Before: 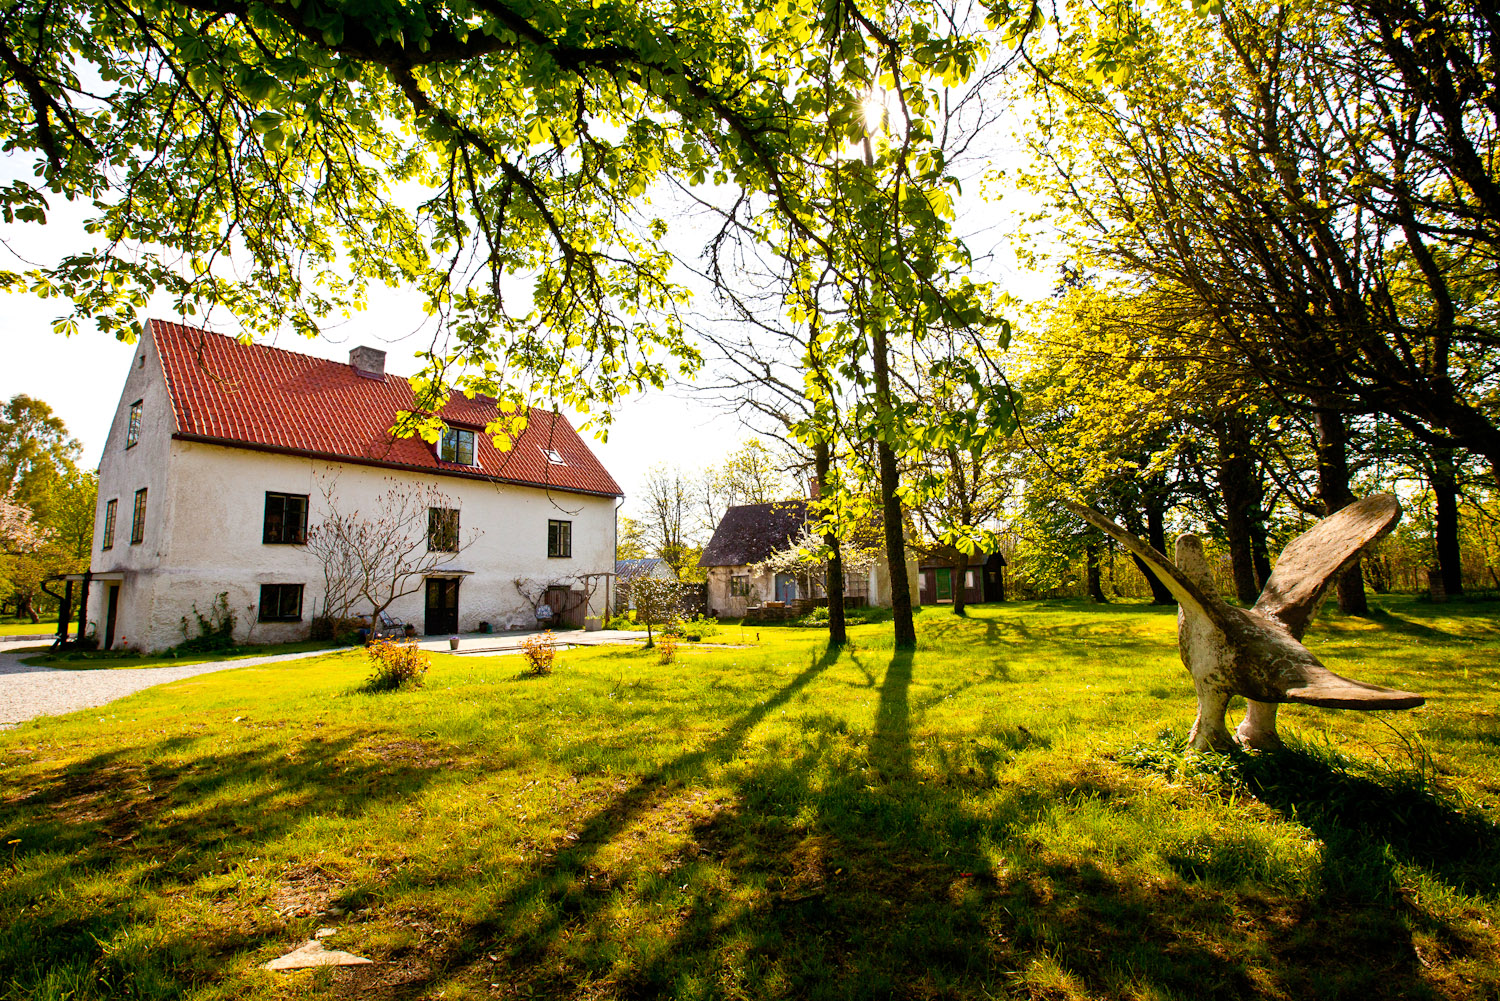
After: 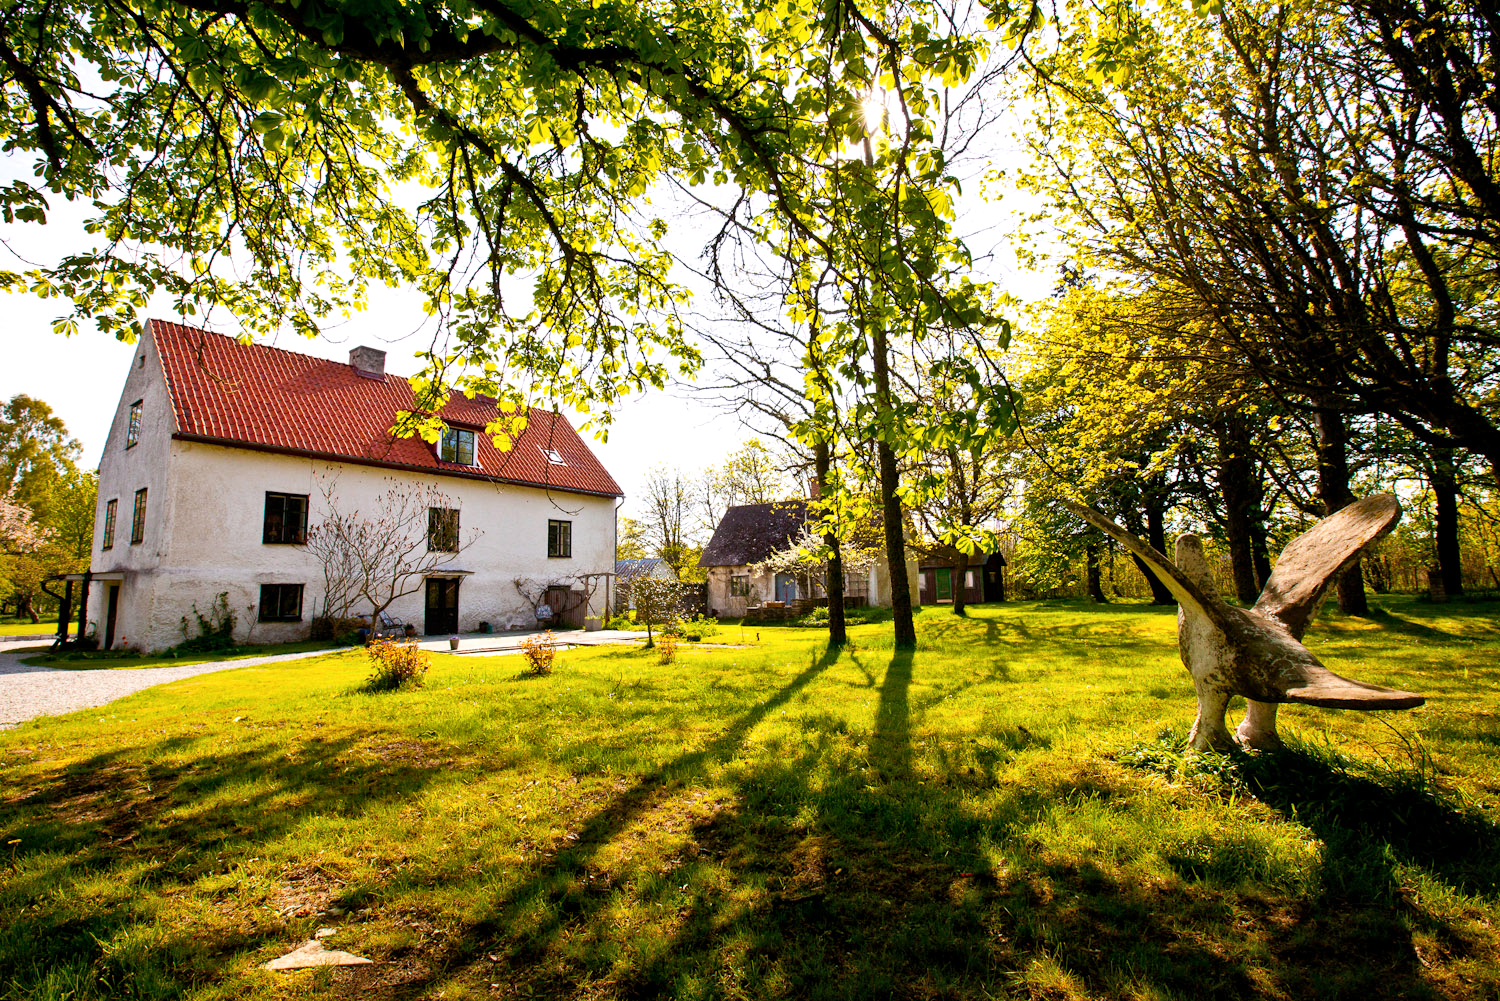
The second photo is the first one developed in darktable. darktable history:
white balance: red 1.009, blue 1.027
local contrast: mode bilateral grid, contrast 20, coarseness 50, detail 120%, midtone range 0.2
